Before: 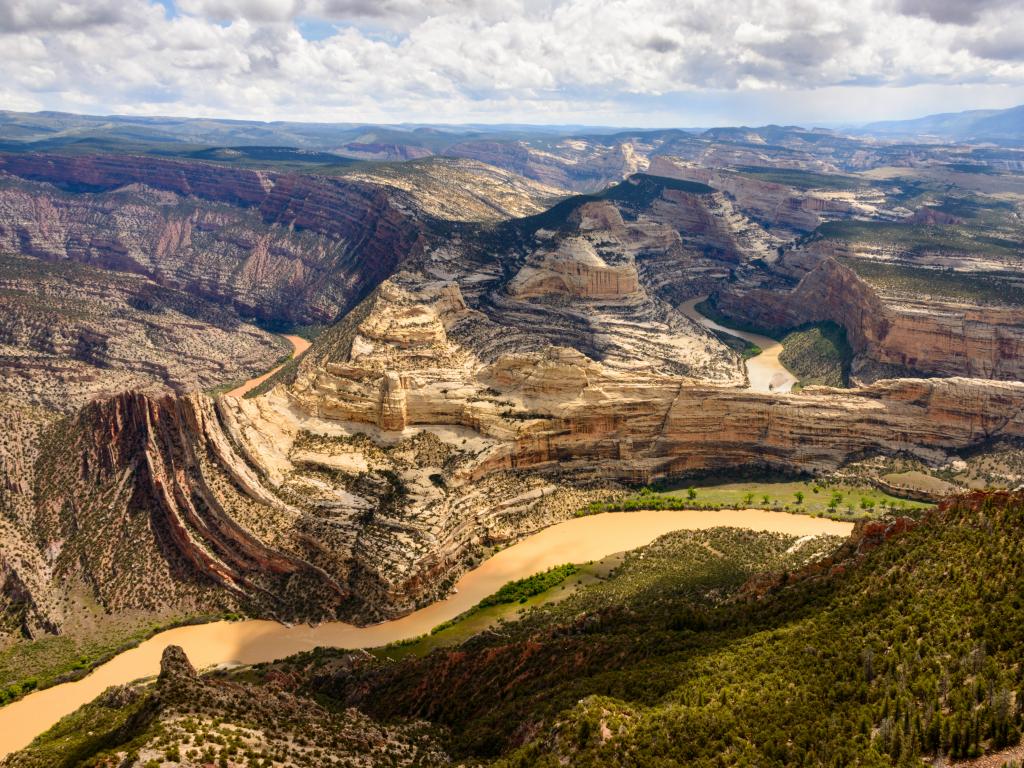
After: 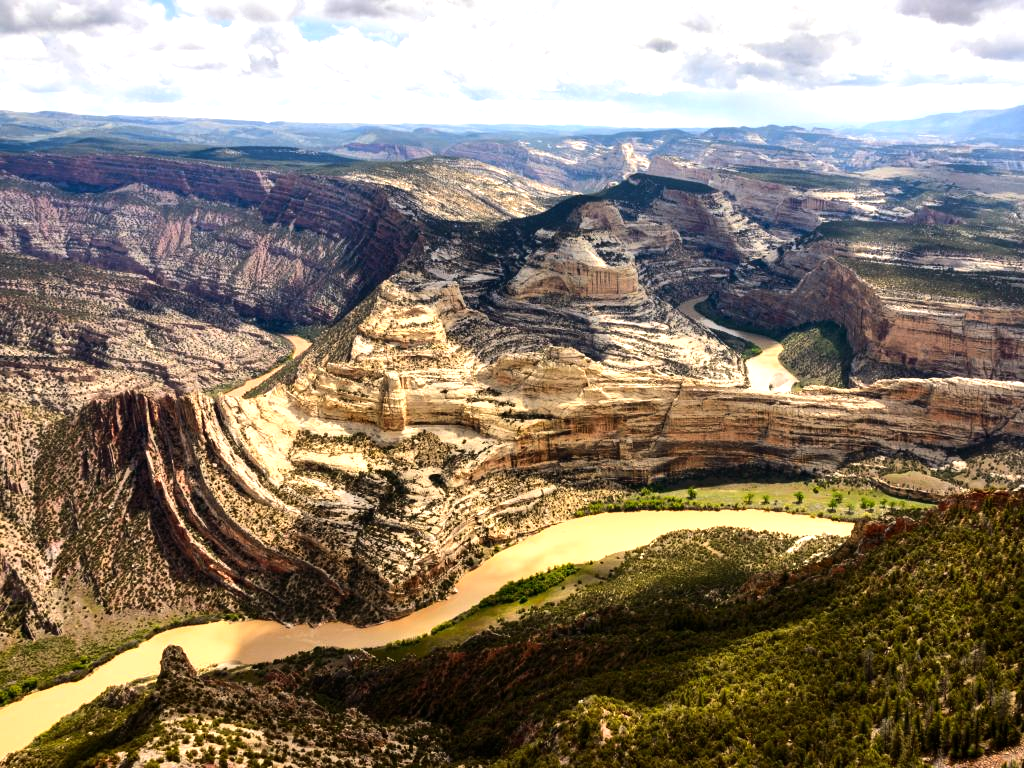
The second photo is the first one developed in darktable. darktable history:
tone equalizer: -8 EV -0.78 EV, -7 EV -0.703 EV, -6 EV -0.615 EV, -5 EV -0.383 EV, -3 EV 0.371 EV, -2 EV 0.6 EV, -1 EV 0.679 EV, +0 EV 0.755 EV, edges refinement/feathering 500, mask exposure compensation -1.57 EV, preserve details no
